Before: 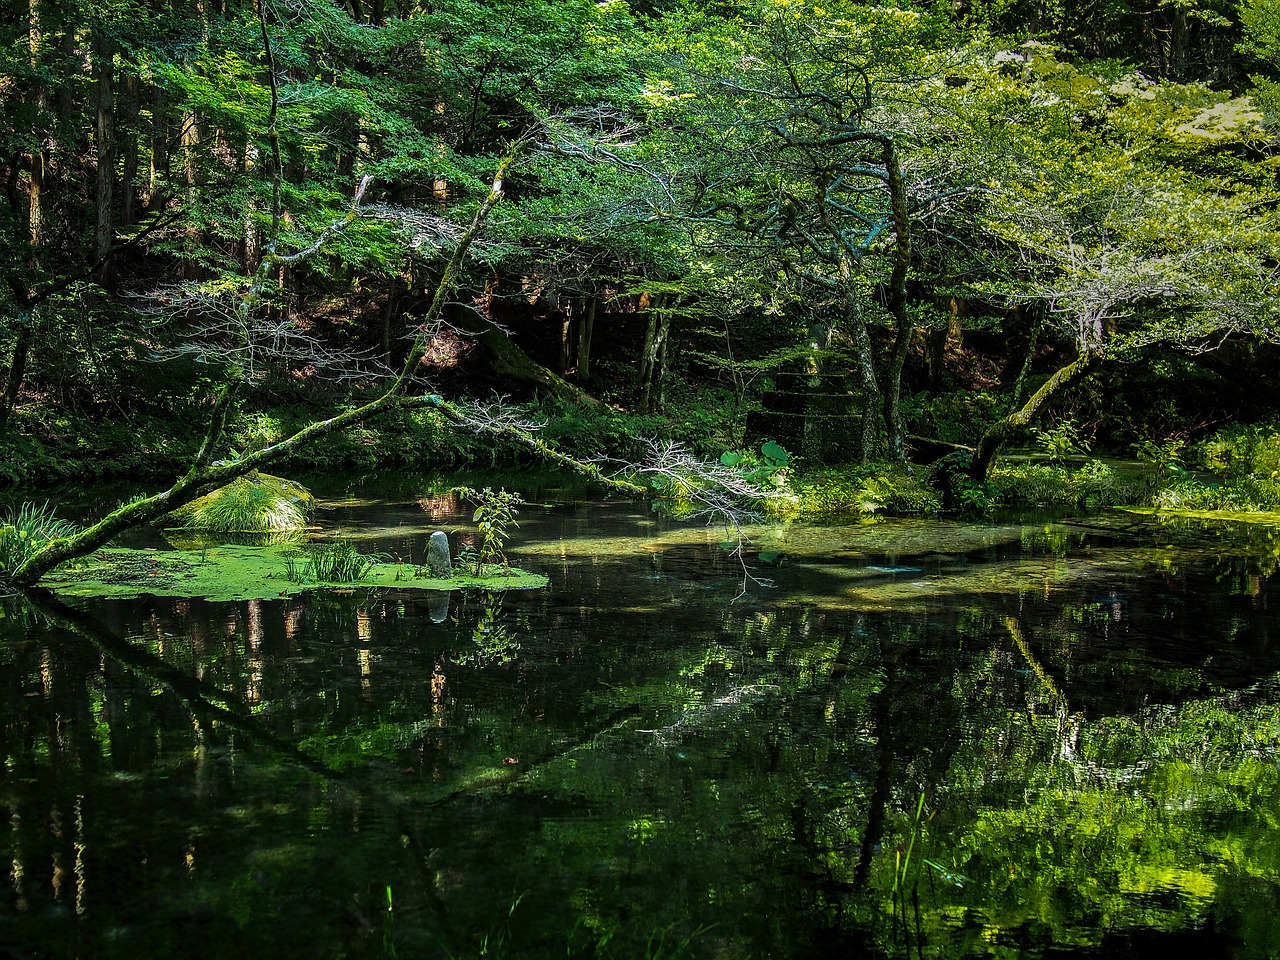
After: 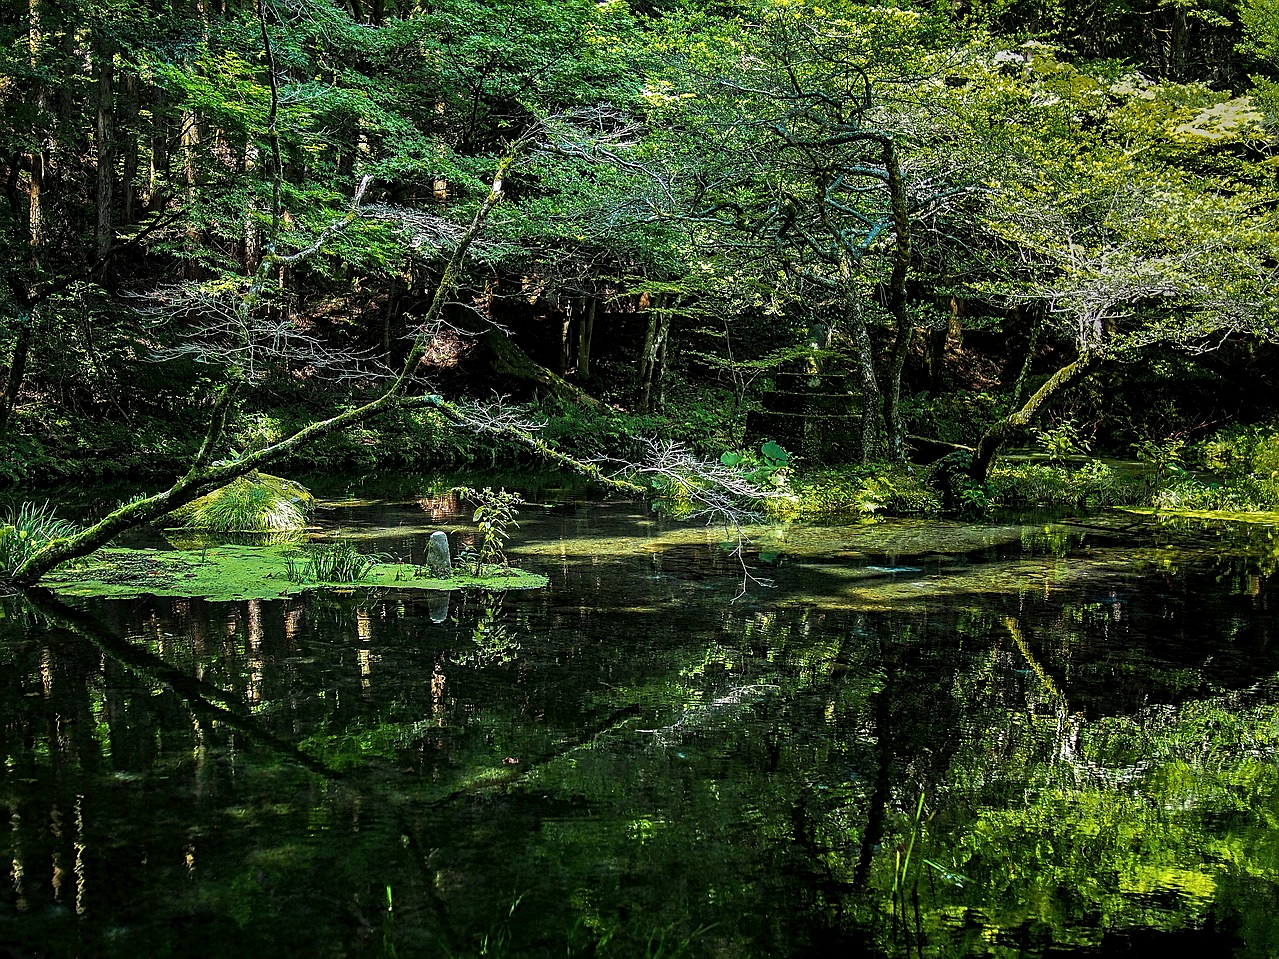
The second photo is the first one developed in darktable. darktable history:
crop: left 0.019%
sharpen: radius 2.198, amount 0.388, threshold 0.165
local contrast: highlights 107%, shadows 103%, detail 120%, midtone range 0.2
color calibration: illuminant same as pipeline (D50), adaptation none (bypass), x 0.333, y 0.333, temperature 5013.41 K
